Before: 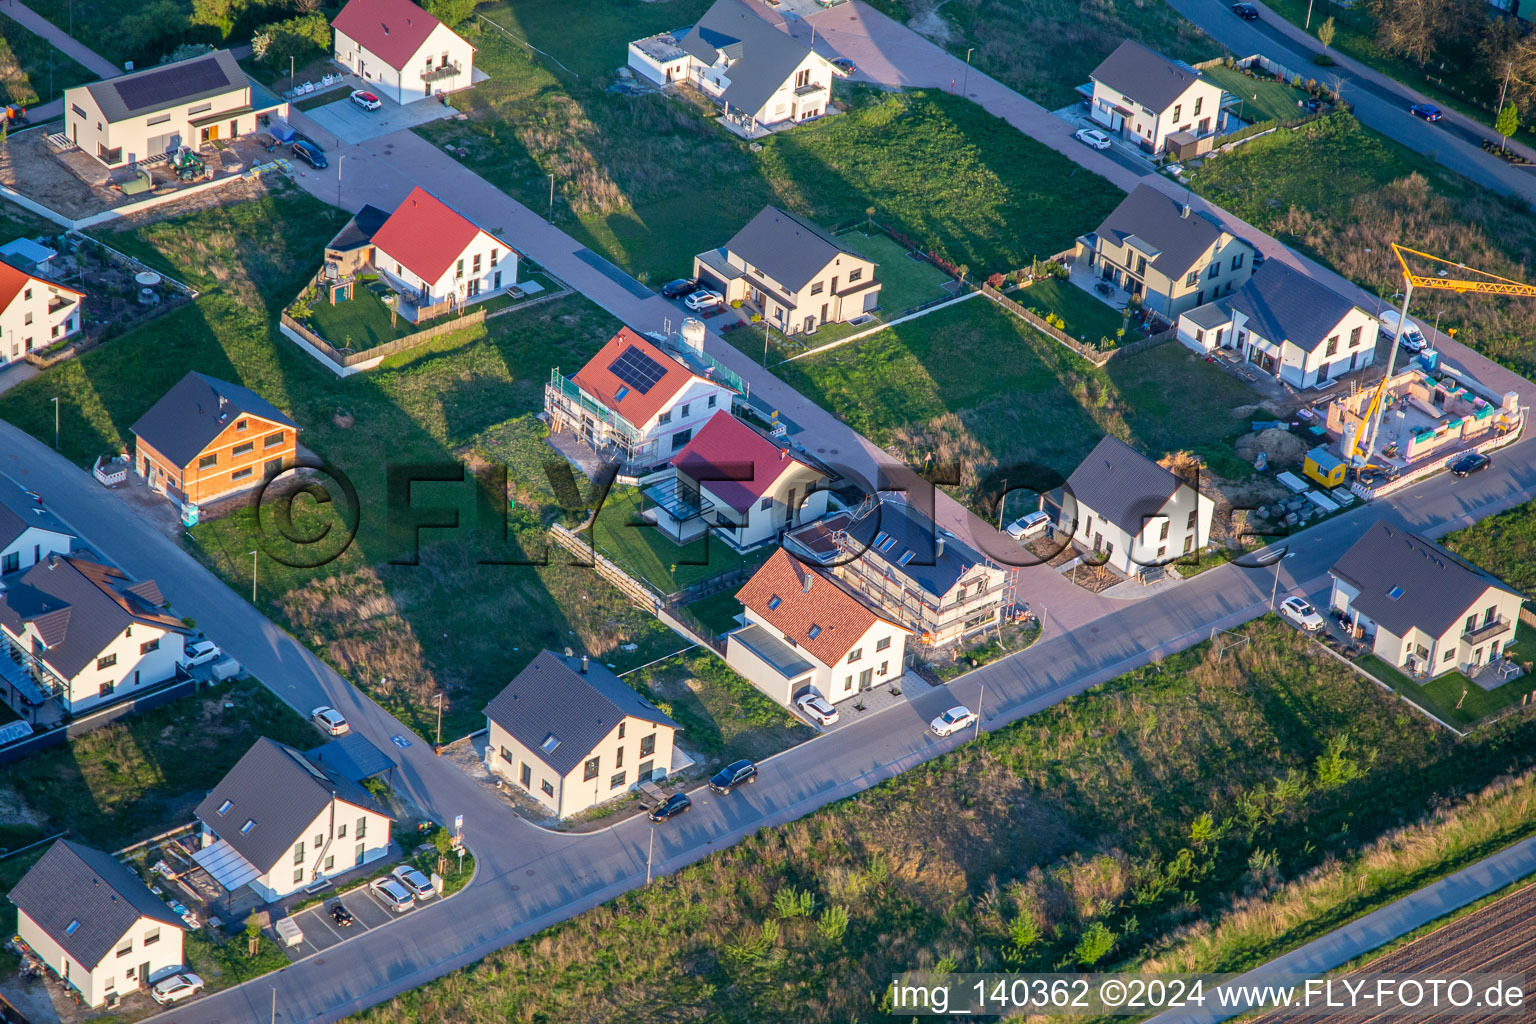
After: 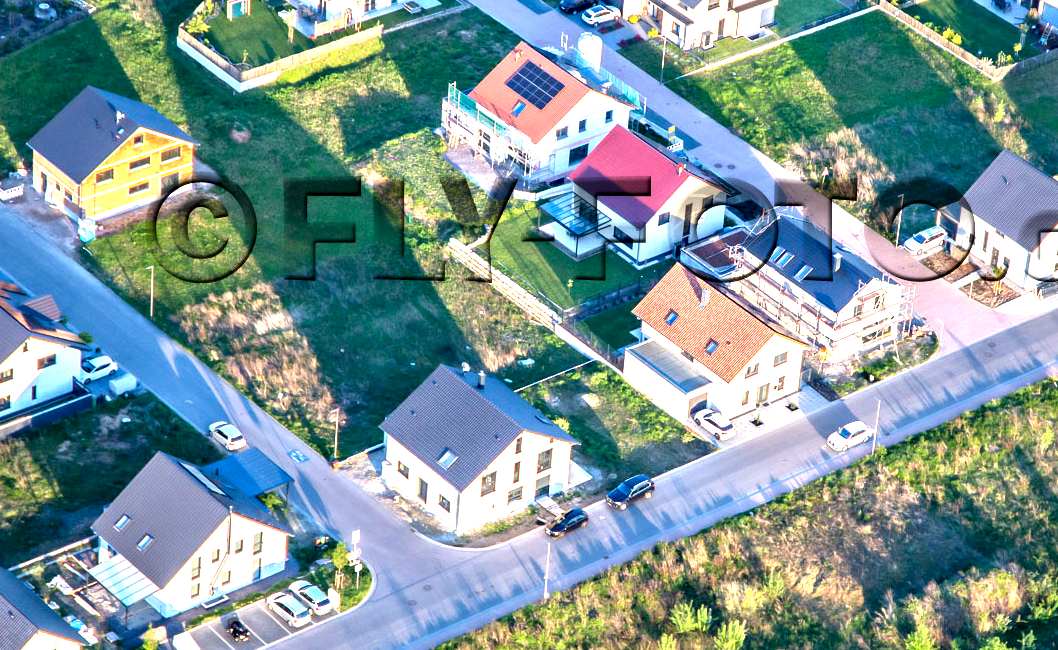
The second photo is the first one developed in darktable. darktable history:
crop: left 6.706%, top 27.9%, right 24.385%, bottom 8.526%
exposure: black level correction 0.001, exposure 1.399 EV, compensate highlight preservation false
contrast equalizer: octaves 7, y [[0.513, 0.565, 0.608, 0.562, 0.512, 0.5], [0.5 ×6], [0.5, 0.5, 0.5, 0.528, 0.598, 0.658], [0 ×6], [0 ×6]]
